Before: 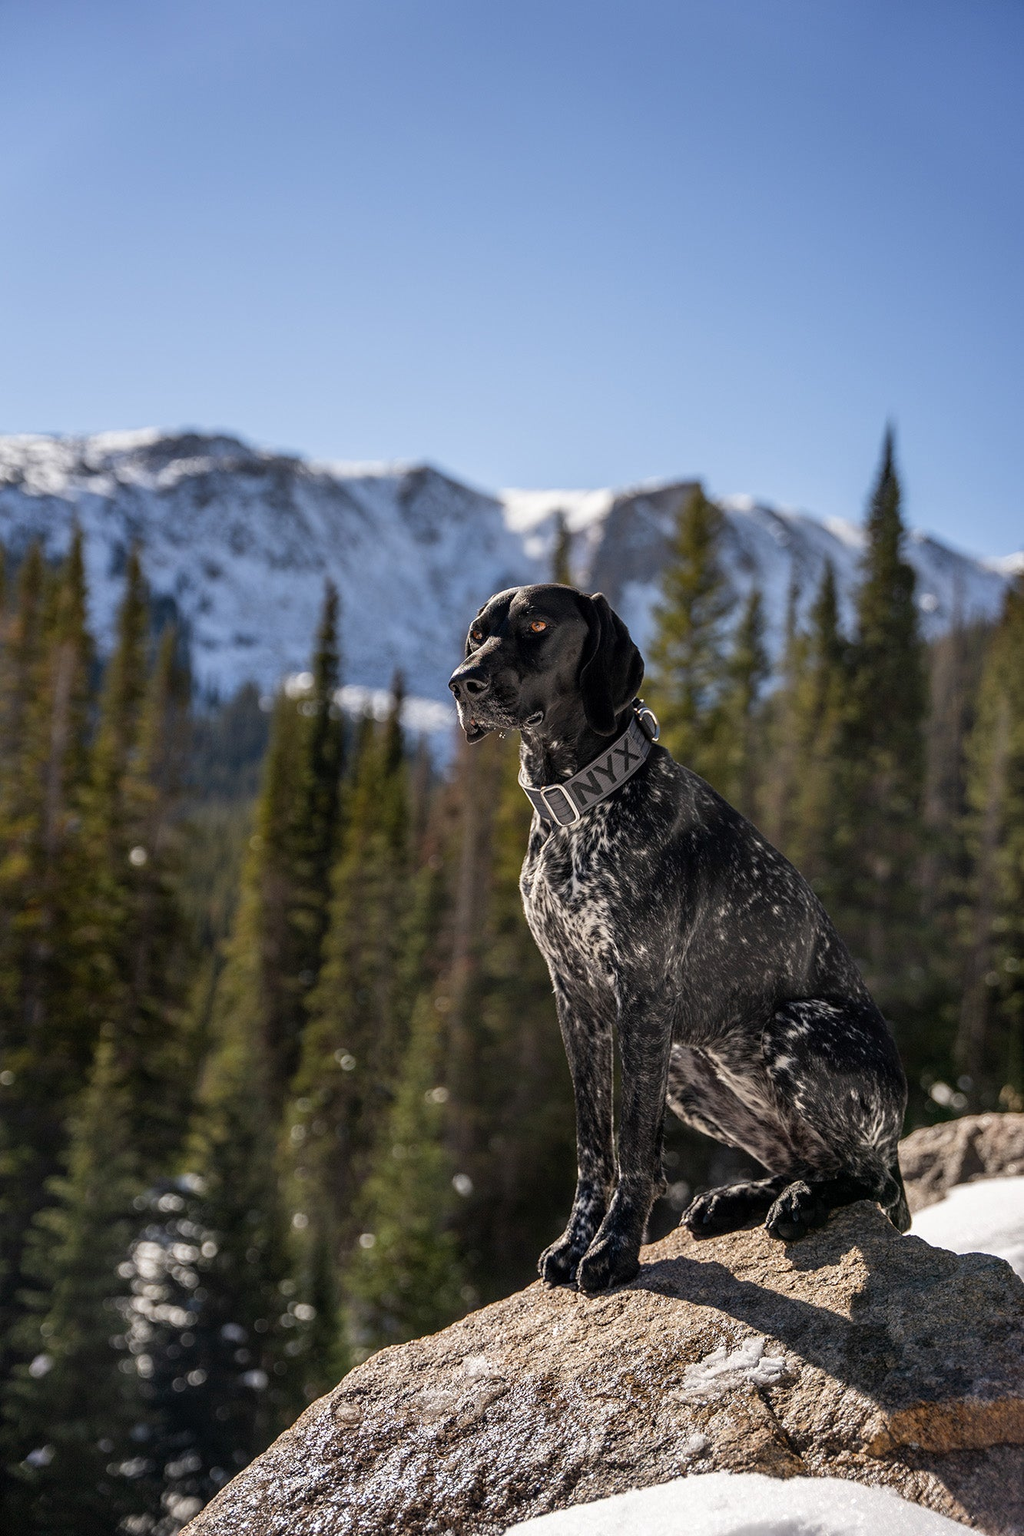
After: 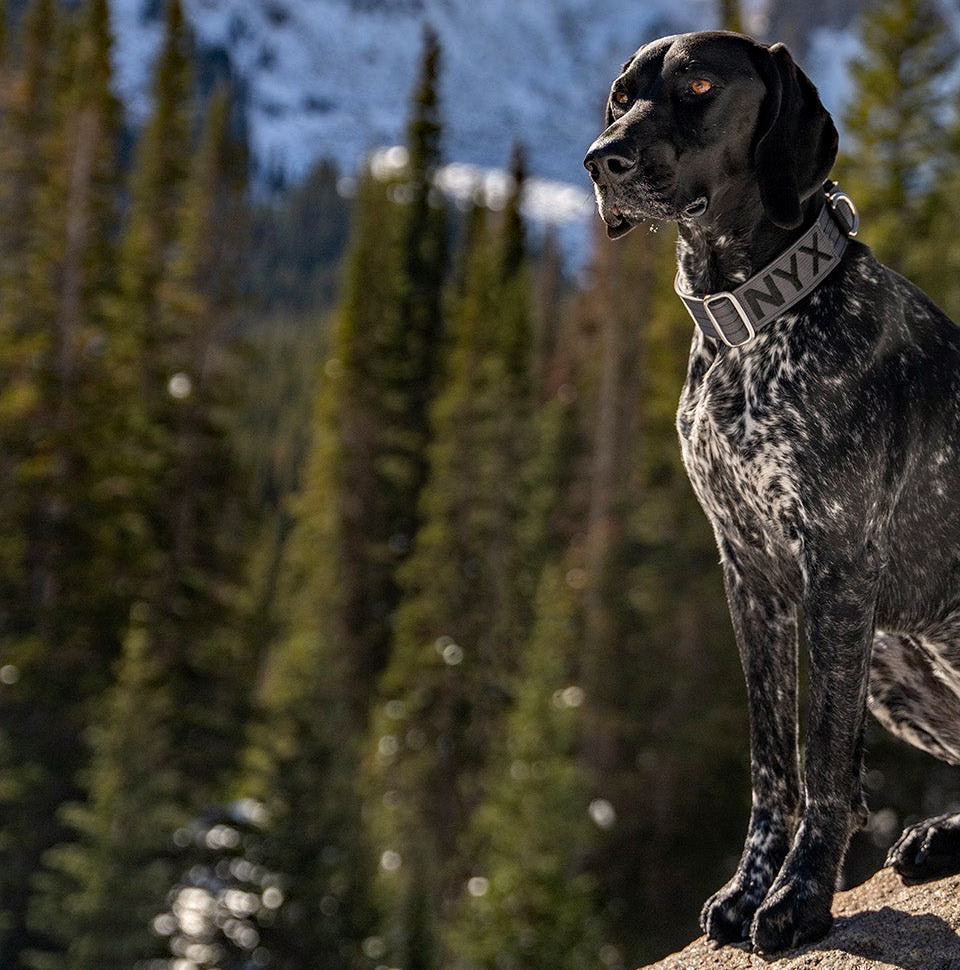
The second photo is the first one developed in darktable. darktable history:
crop: top 36.498%, right 27.964%, bottom 14.995%
haze removal: strength 0.29, distance 0.25, compatibility mode true, adaptive false
